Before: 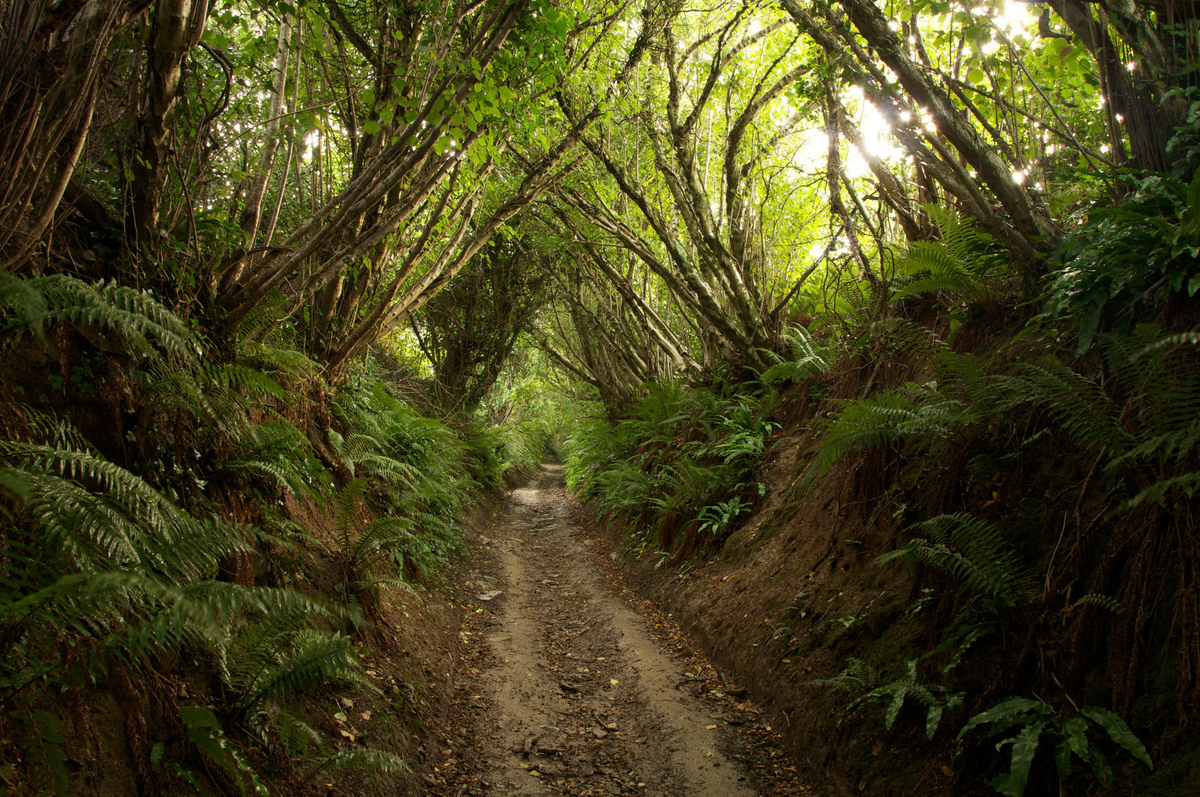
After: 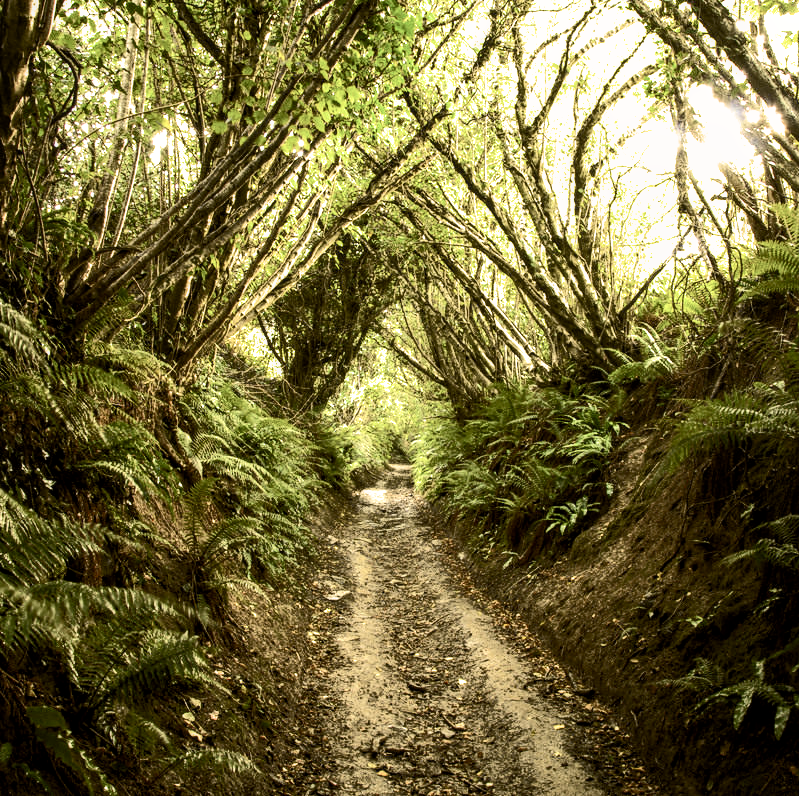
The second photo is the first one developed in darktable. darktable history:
color correction: saturation 0.98
filmic rgb: black relative exposure -11.35 EV, white relative exposure 3.22 EV, hardness 6.76, color science v6 (2022)
exposure: black level correction 0.001, exposure 1.398 EV, compensate exposure bias true, compensate highlight preservation false
color balance rgb: perceptual saturation grading › highlights -31.88%, perceptual saturation grading › mid-tones 5.8%, perceptual saturation grading › shadows 18.12%, perceptual brilliance grading › highlights 3.62%, perceptual brilliance grading › mid-tones -18.12%, perceptual brilliance grading › shadows -41.3%
crop and rotate: left 12.673%, right 20.66%
tone curve: curves: ch0 [(0, 0) (0.239, 0.248) (0.508, 0.606) (0.828, 0.878) (1, 1)]; ch1 [(0, 0) (0.401, 0.42) (0.45, 0.464) (0.492, 0.498) (0.511, 0.507) (0.561, 0.549) (0.688, 0.726) (1, 1)]; ch2 [(0, 0) (0.411, 0.433) (0.5, 0.504) (0.545, 0.574) (1, 1)], color space Lab, independent channels, preserve colors none
local contrast: on, module defaults
